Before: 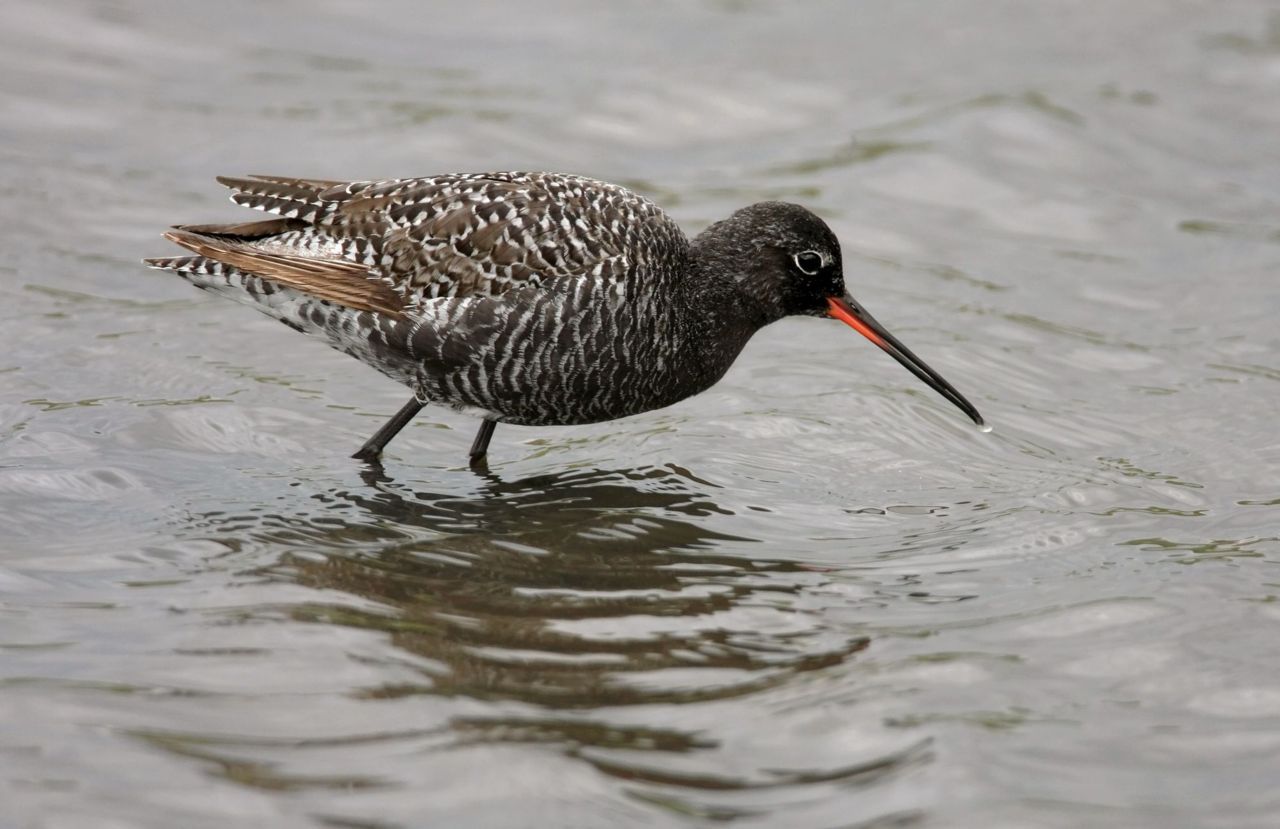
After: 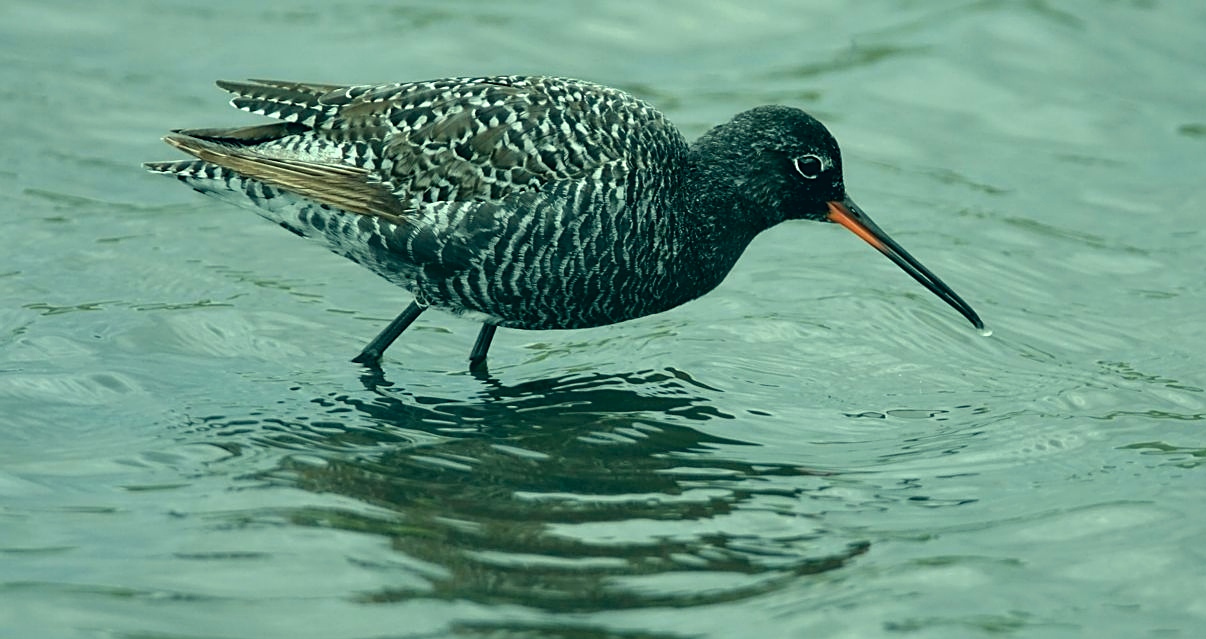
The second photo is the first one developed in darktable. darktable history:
sharpen: on, module defaults
color correction: highlights a* -20.08, highlights b* 9.8, shadows a* -20.4, shadows b* -10.76
crop and rotate: angle 0.03°, top 11.643%, right 5.651%, bottom 11.189%
